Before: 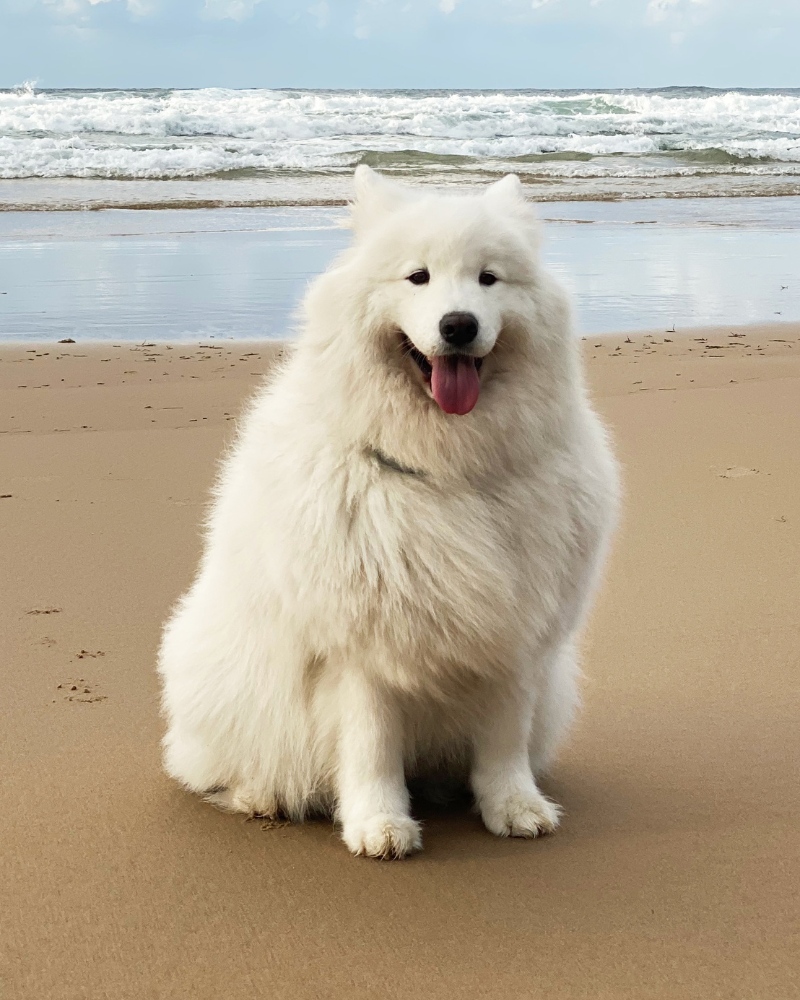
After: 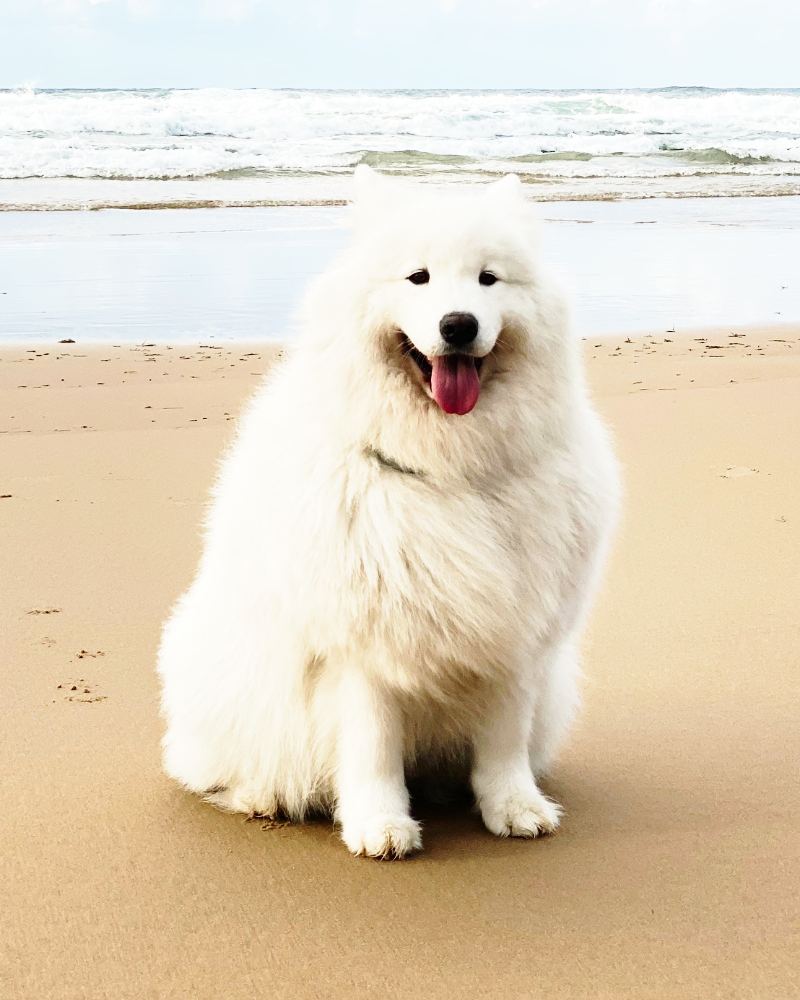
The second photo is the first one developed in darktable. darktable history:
base curve: curves: ch0 [(0, 0) (0.028, 0.03) (0.121, 0.232) (0.46, 0.748) (0.859, 0.968) (1, 1)], preserve colors none
shadows and highlights: shadows -30.97, highlights 30.71
